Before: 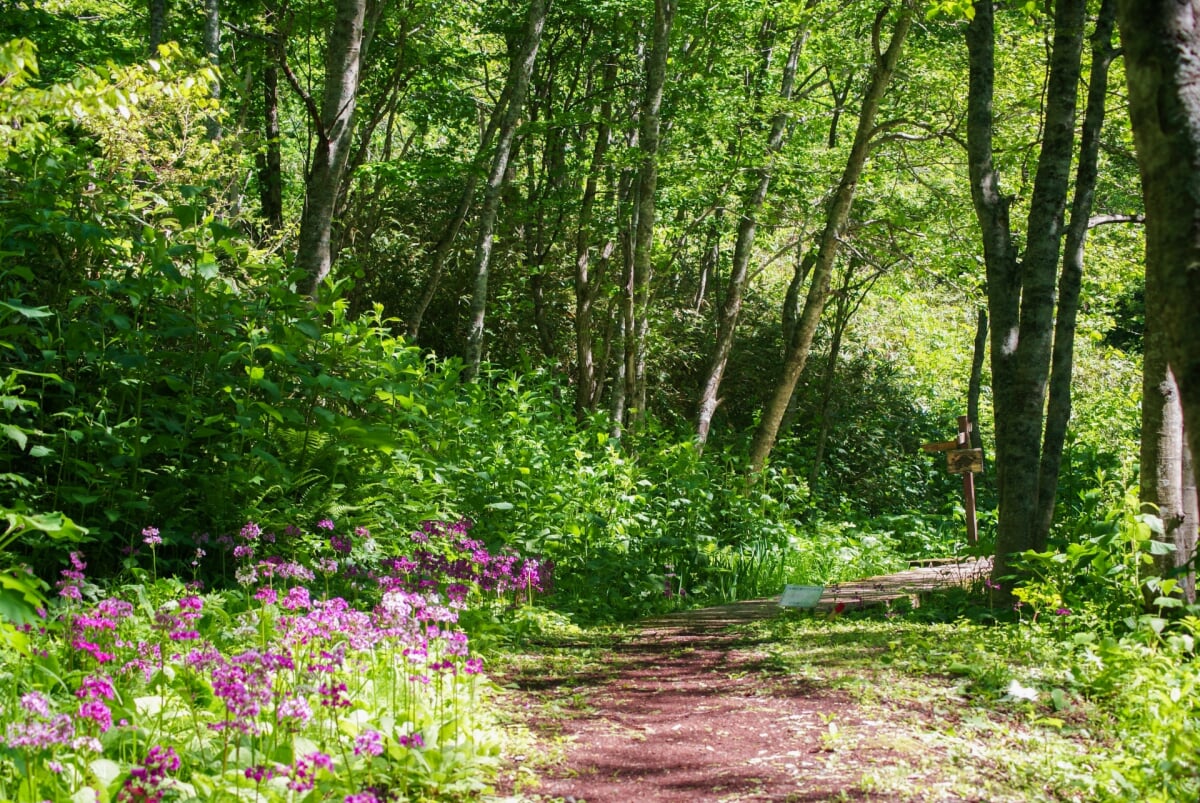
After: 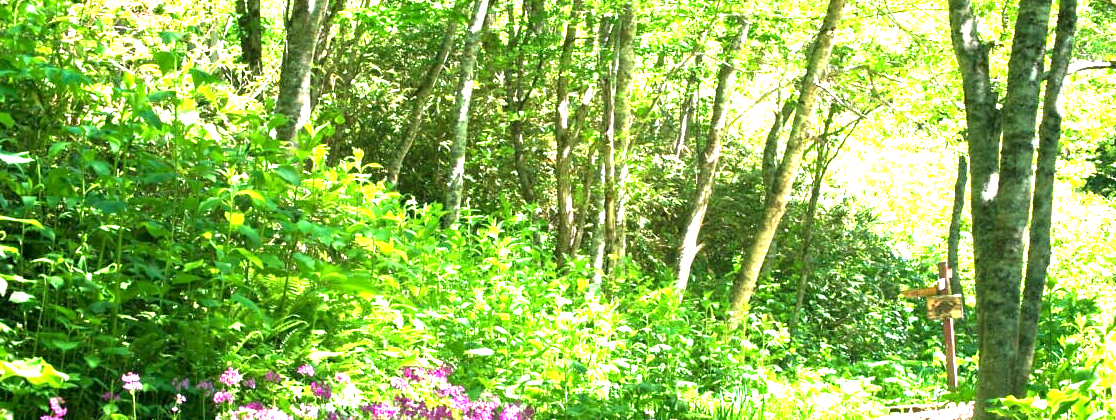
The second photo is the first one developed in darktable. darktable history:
exposure: black level correction 0.001, exposure 2.607 EV, compensate exposure bias true, compensate highlight preservation false
crop: left 1.744%, top 19.225%, right 5.069%, bottom 28.357%
